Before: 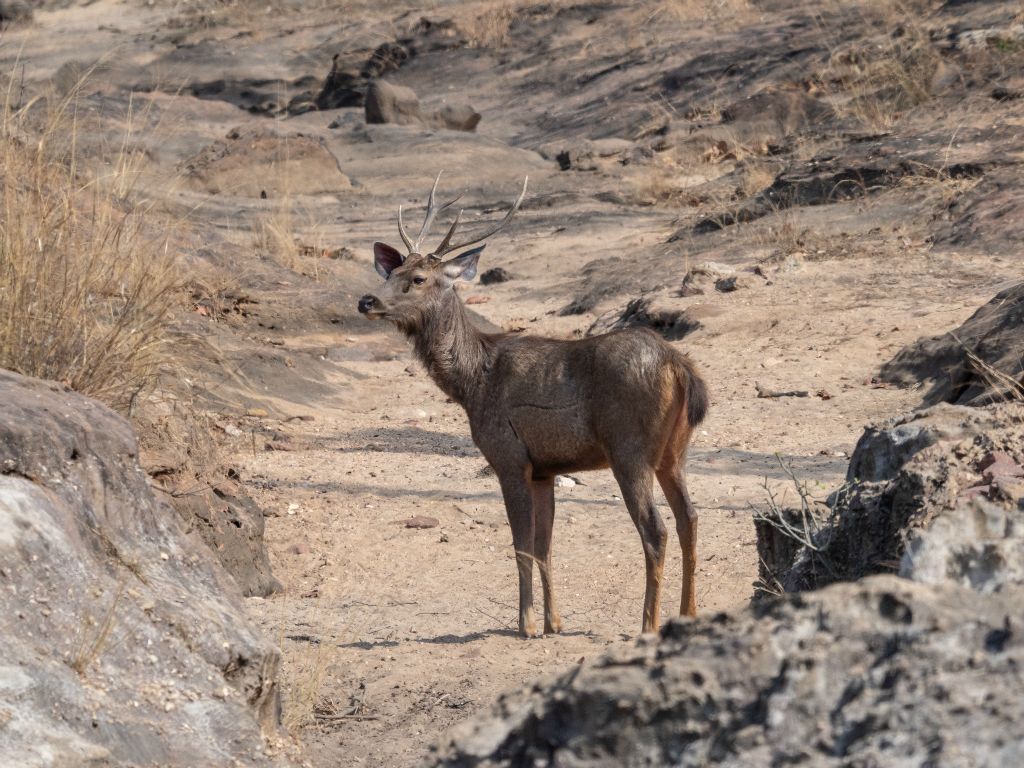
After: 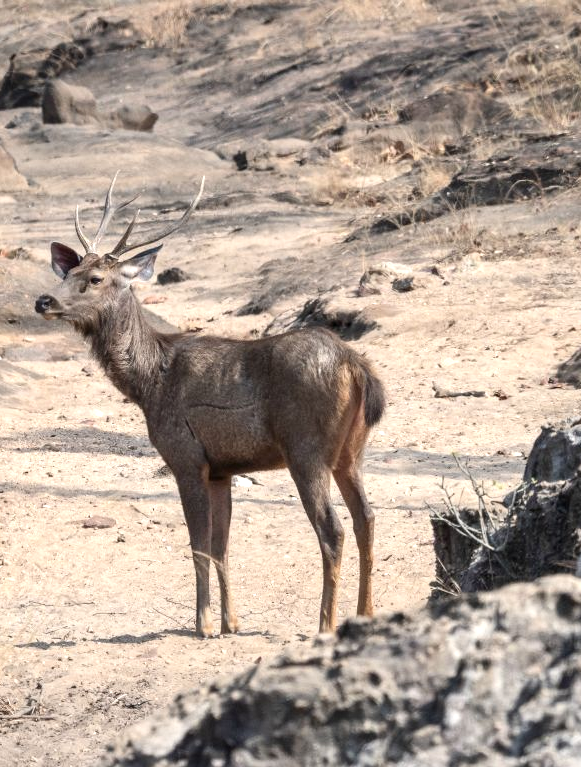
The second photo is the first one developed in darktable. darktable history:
exposure: black level correction 0, exposure 0.694 EV, compensate highlight preservation false
crop: left 31.574%, top 0.021%, right 11.603%
contrast brightness saturation: contrast 0.108, saturation -0.154
